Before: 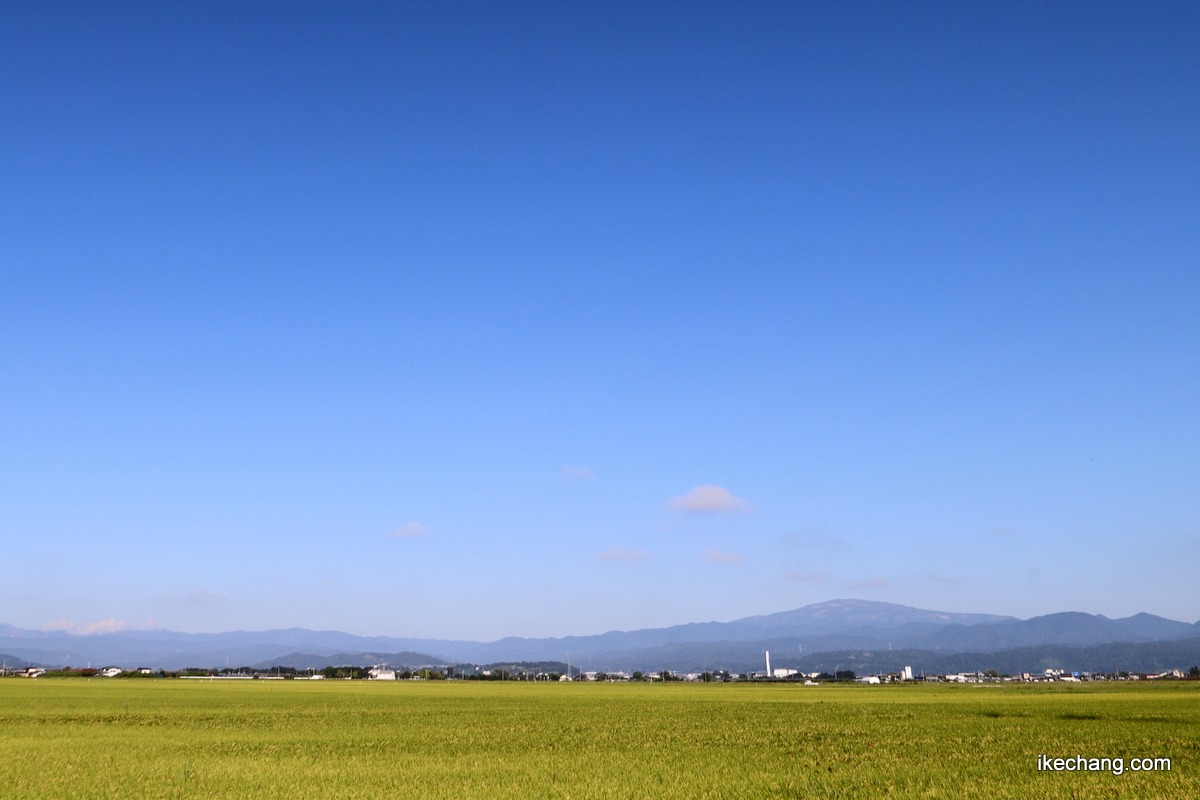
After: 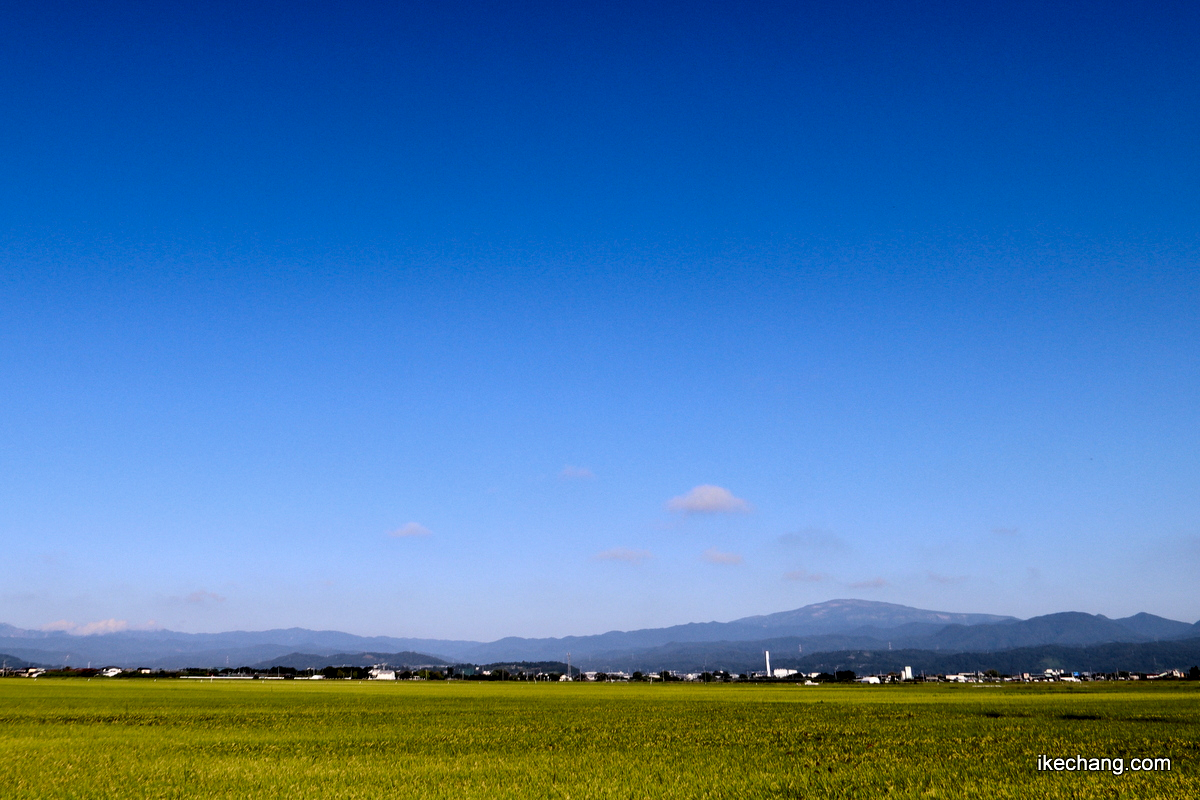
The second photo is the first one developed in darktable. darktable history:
contrast brightness saturation: contrast 0.13, brightness -0.24, saturation 0.14
rgb levels: levels [[0.034, 0.472, 0.904], [0, 0.5, 1], [0, 0.5, 1]]
shadows and highlights: low approximation 0.01, soften with gaussian
